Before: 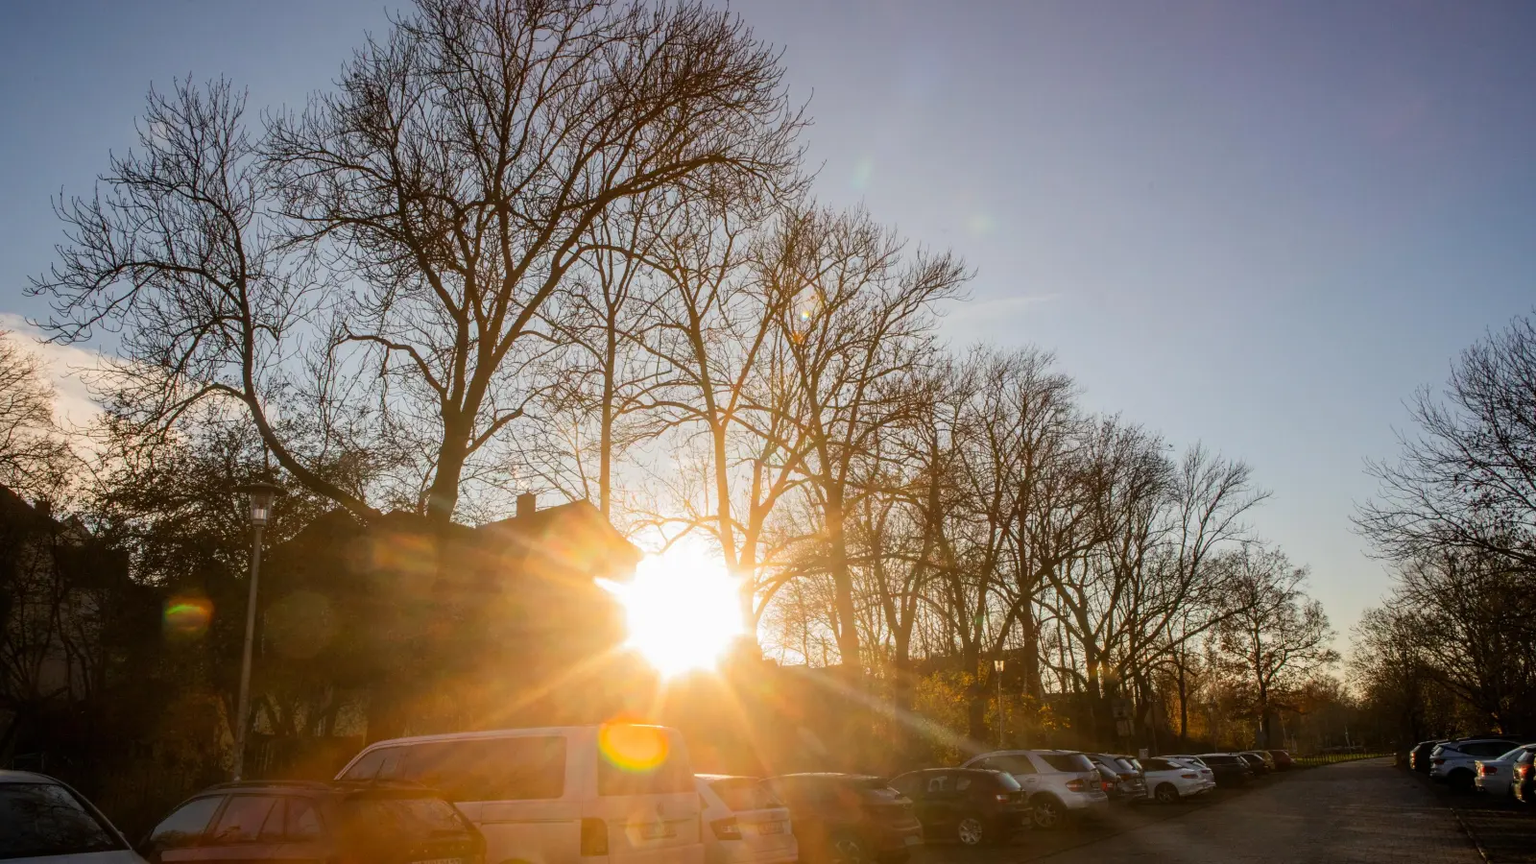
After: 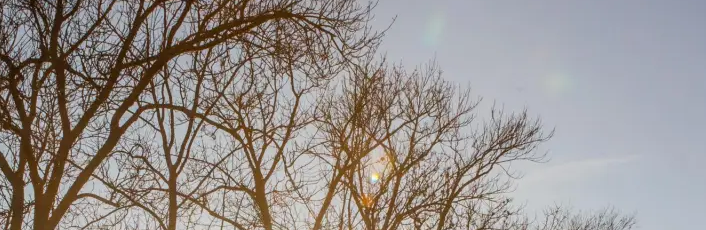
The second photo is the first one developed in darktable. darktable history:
crop: left 29.001%, top 16.845%, right 26.83%, bottom 57.506%
